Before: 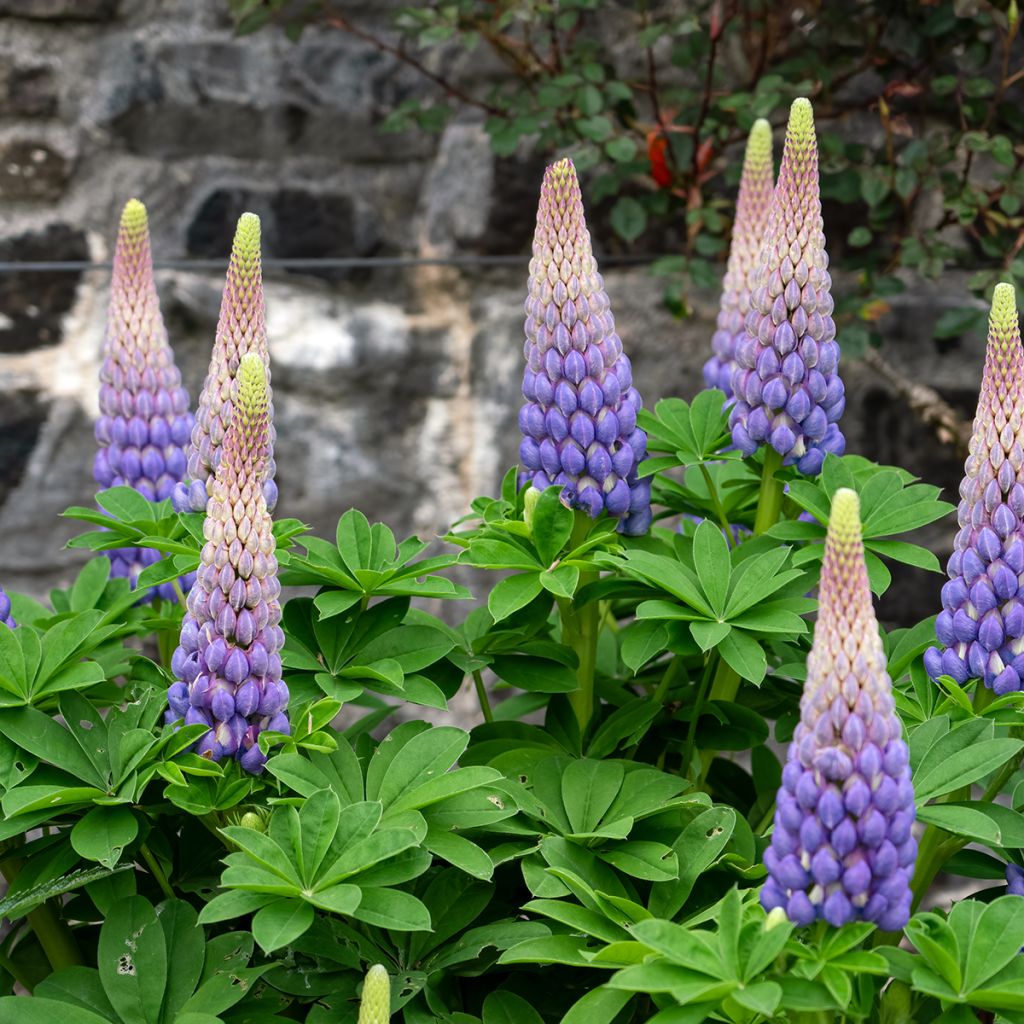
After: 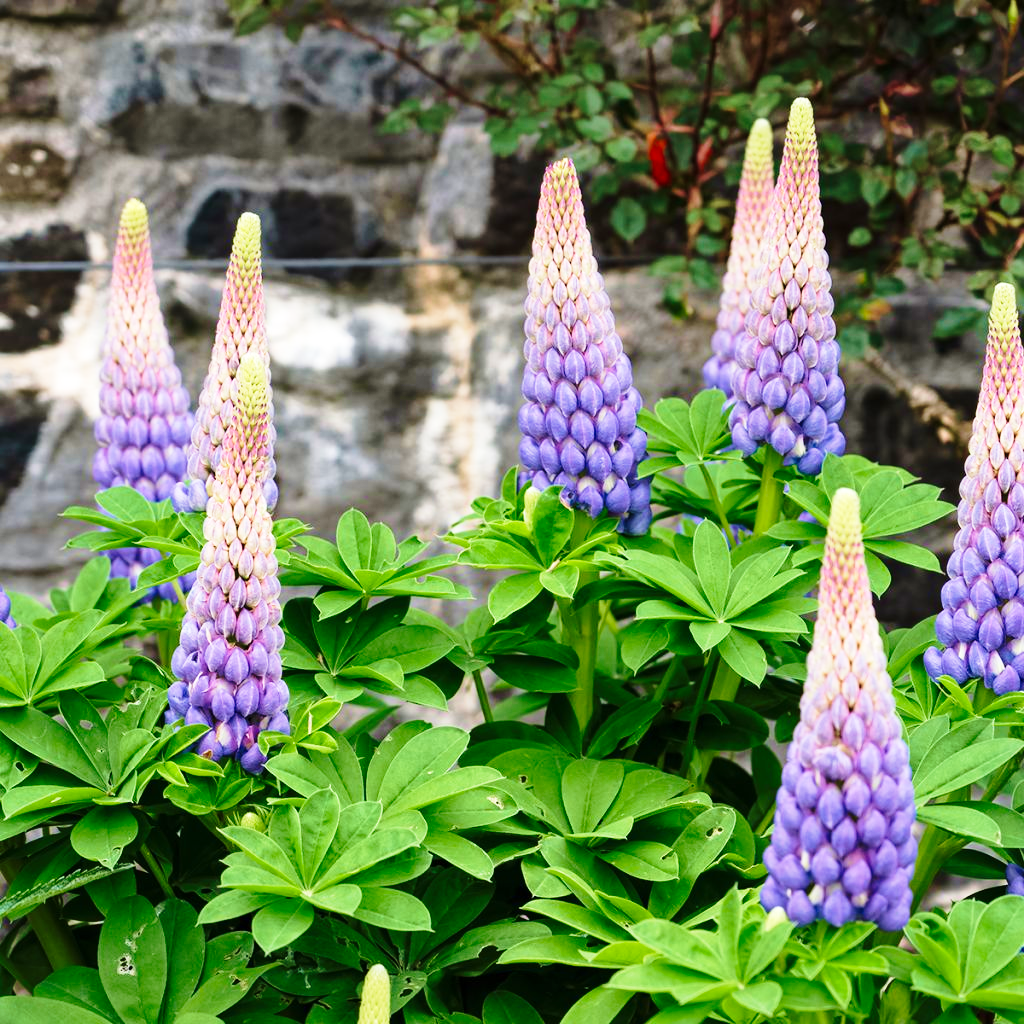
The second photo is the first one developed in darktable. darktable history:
velvia: strength 44.86%
base curve: curves: ch0 [(0, 0) (0.028, 0.03) (0.121, 0.232) (0.46, 0.748) (0.859, 0.968) (1, 1)], preserve colors none
